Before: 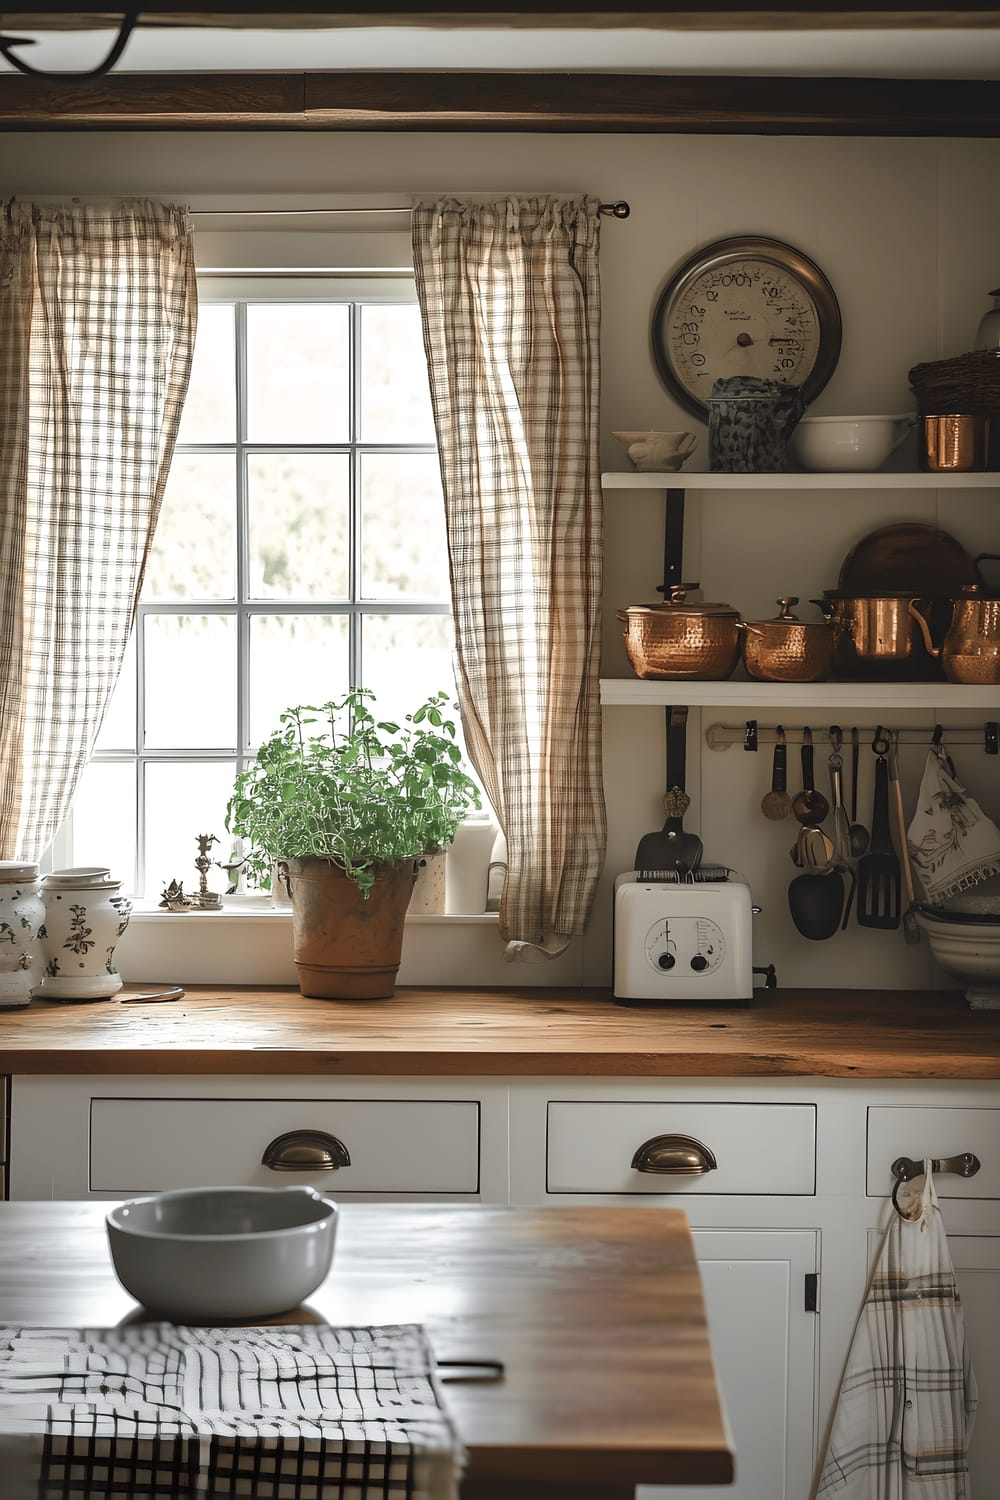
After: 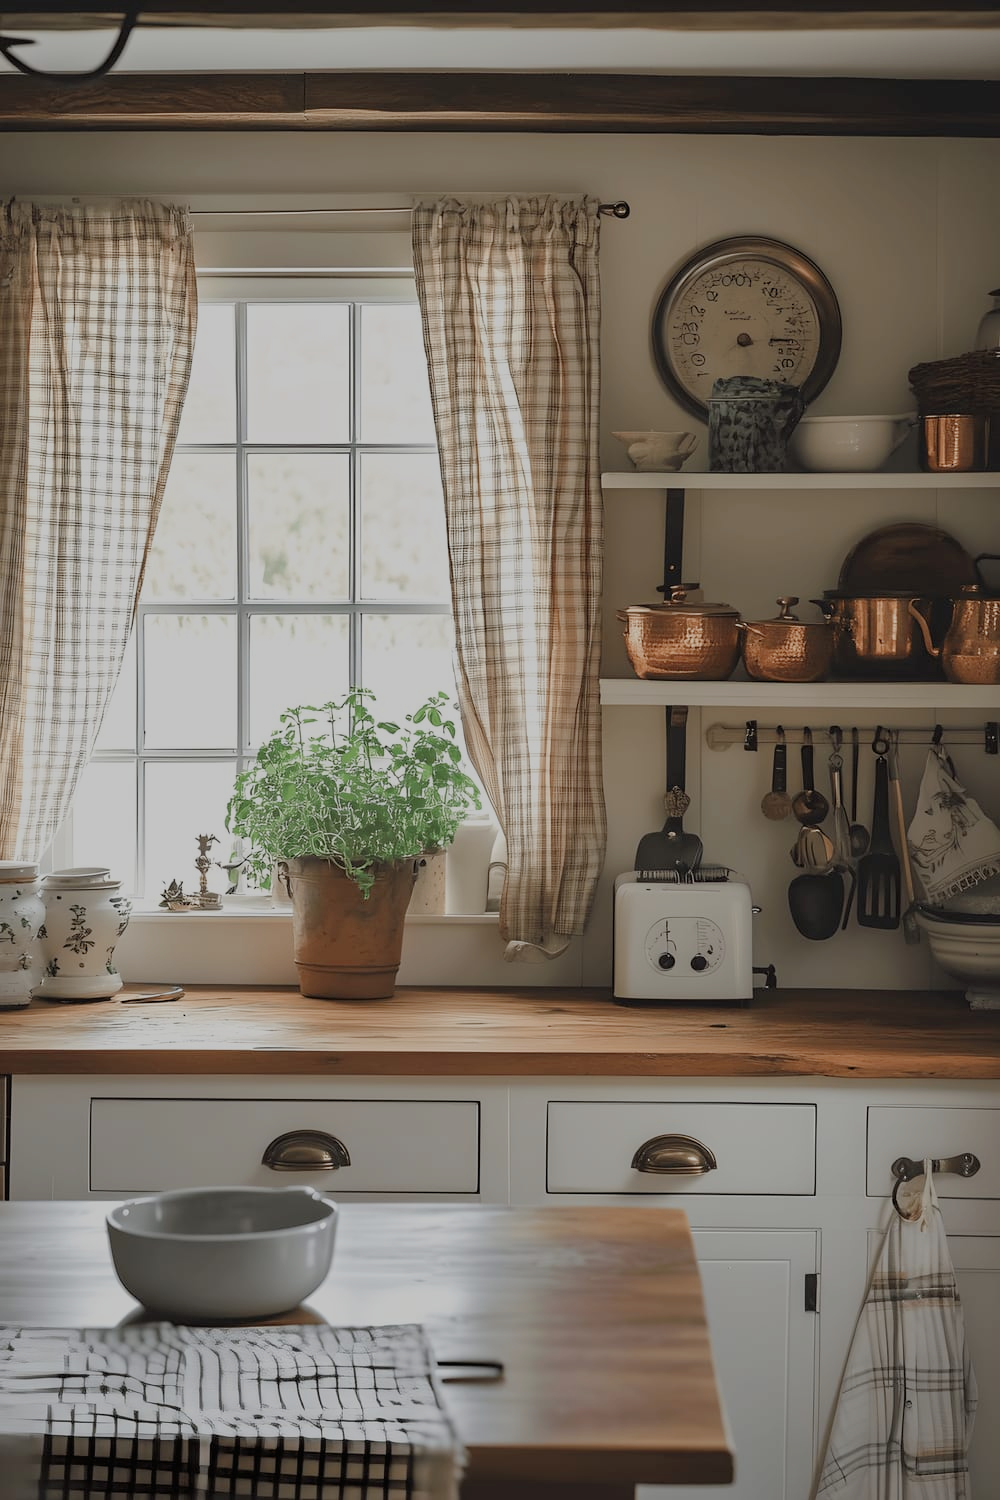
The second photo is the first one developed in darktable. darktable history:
contrast brightness saturation: contrast -0.011, brightness -0.009, saturation 0.038
filmic rgb: middle gray luminance 4.21%, black relative exposure -13.09 EV, white relative exposure 5.04 EV, target black luminance 0%, hardness 5.17, latitude 59.47%, contrast 0.764, highlights saturation mix 4.92%, shadows ↔ highlights balance 25.45%
